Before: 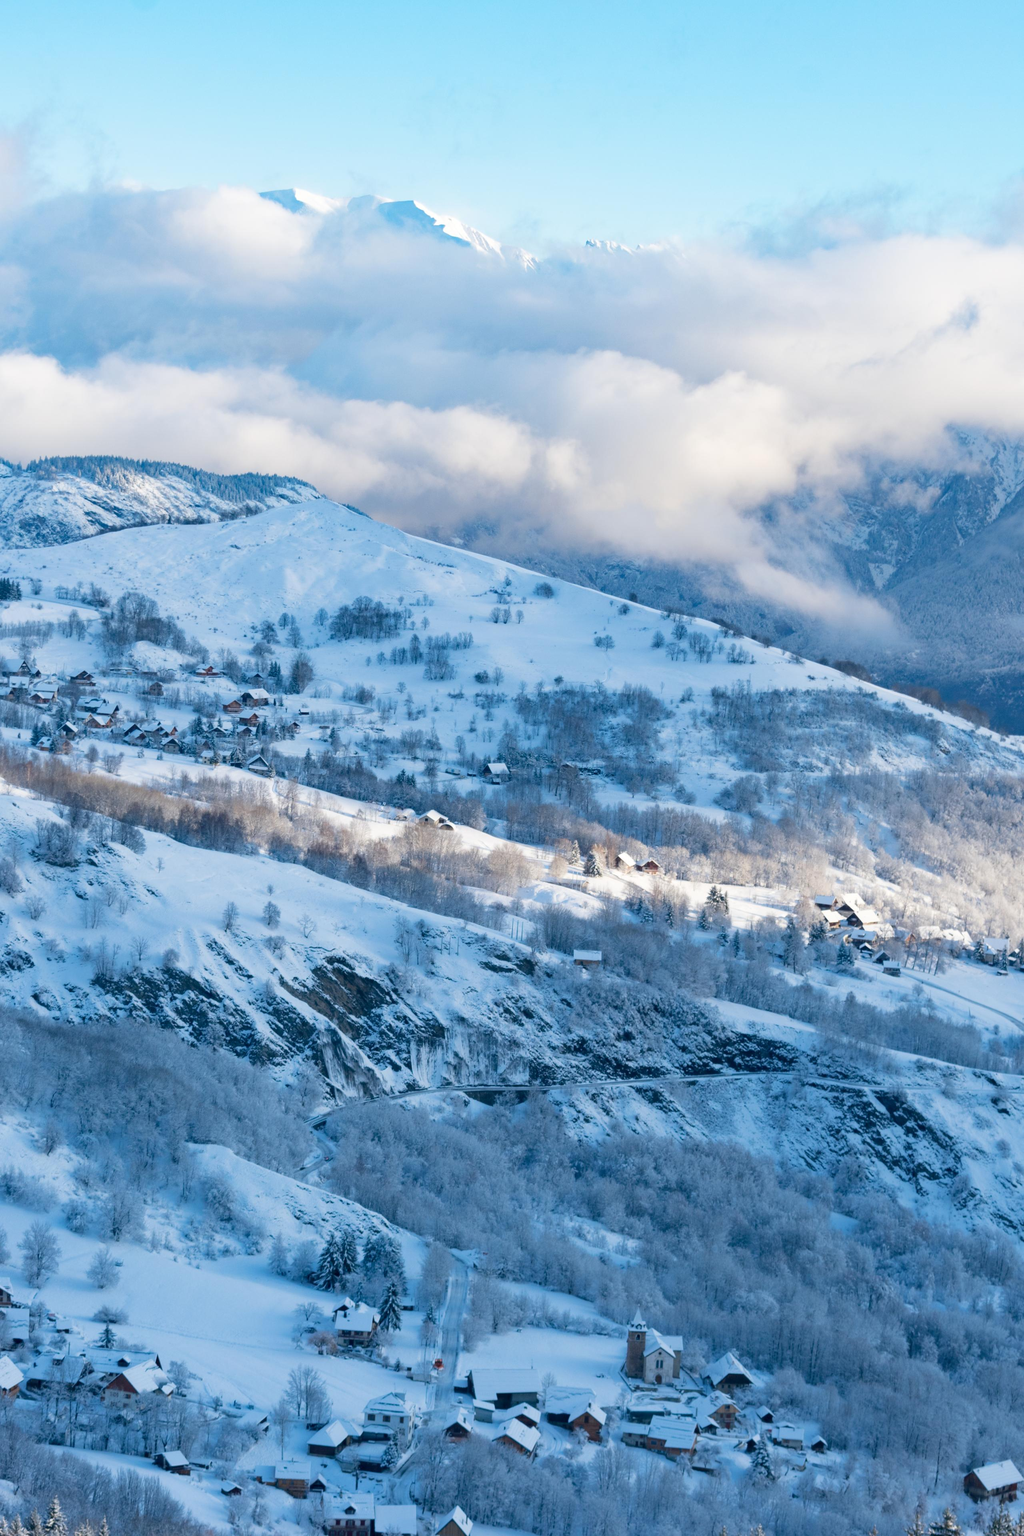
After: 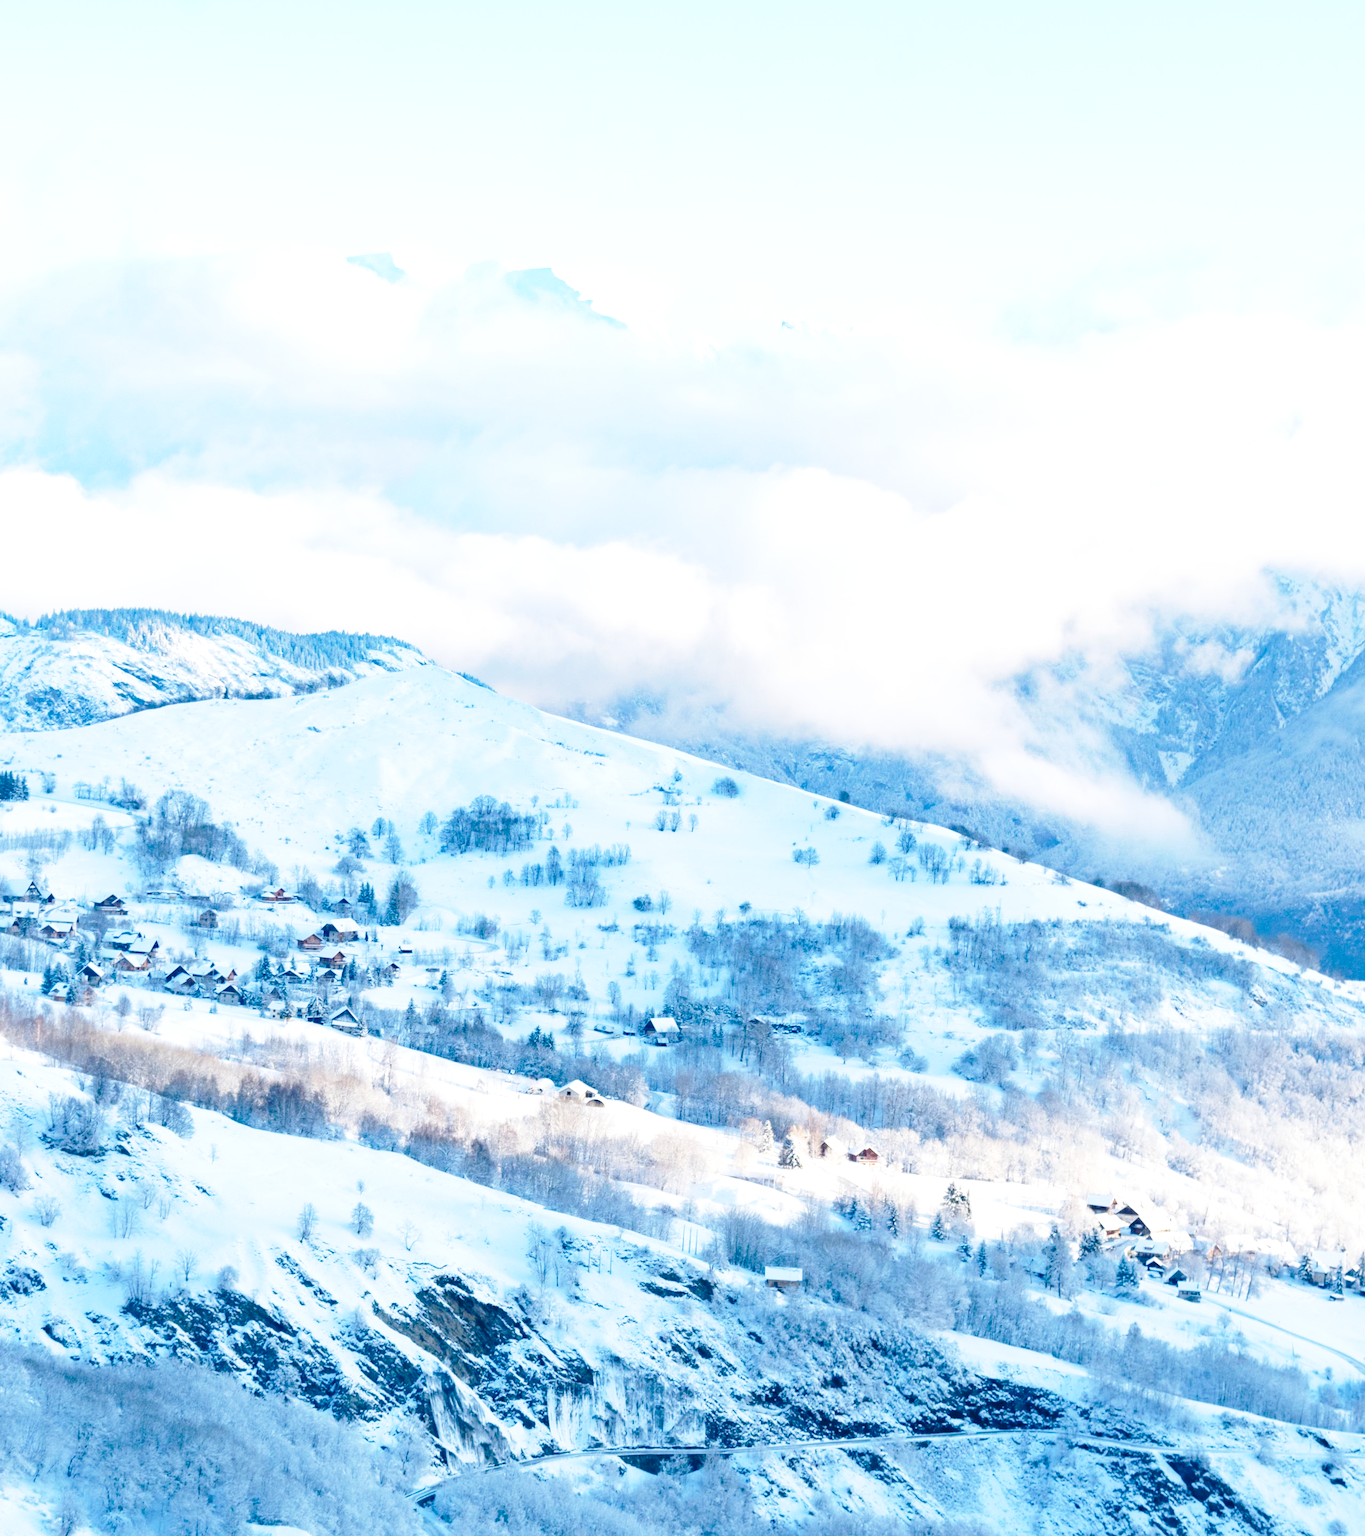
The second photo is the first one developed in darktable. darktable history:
crop: bottom 24.991%
exposure: exposure 0.562 EV, compensate exposure bias true, compensate highlight preservation false
base curve: curves: ch0 [(0, 0) (0.028, 0.03) (0.121, 0.232) (0.46, 0.748) (0.859, 0.968) (1, 1)], preserve colors none
